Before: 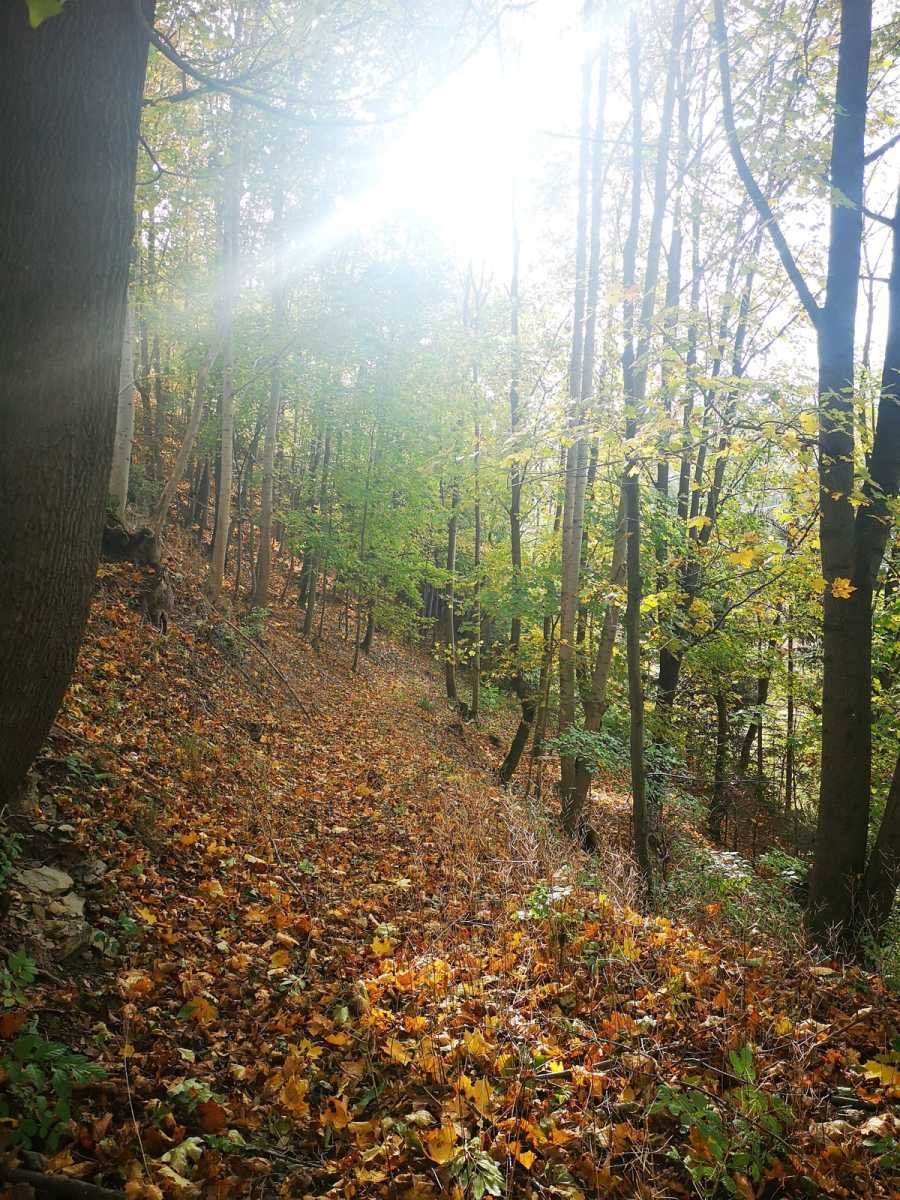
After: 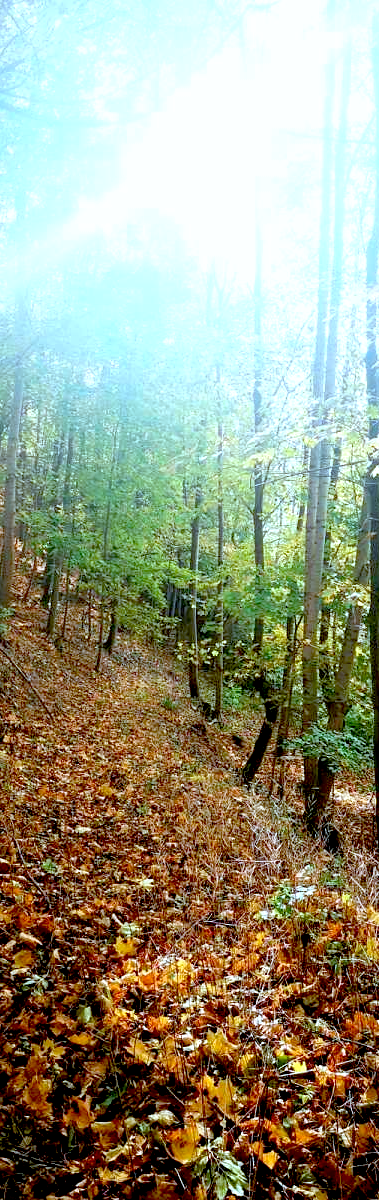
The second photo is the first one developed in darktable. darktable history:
exposure: black level correction 0.04, exposure 0.5 EV, compensate highlight preservation false
color correction: highlights a* -9.73, highlights b* -21.22
crop: left 28.583%, right 29.231%
